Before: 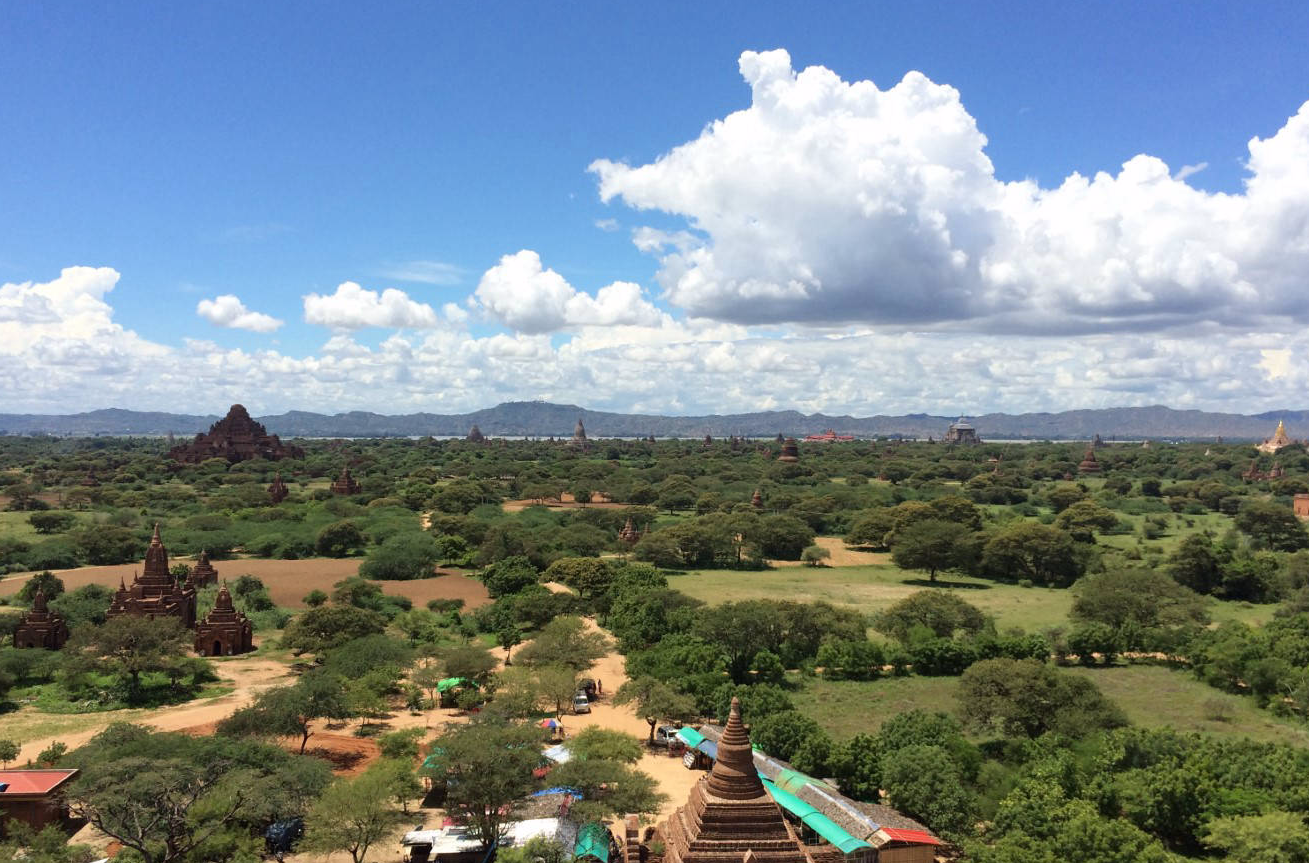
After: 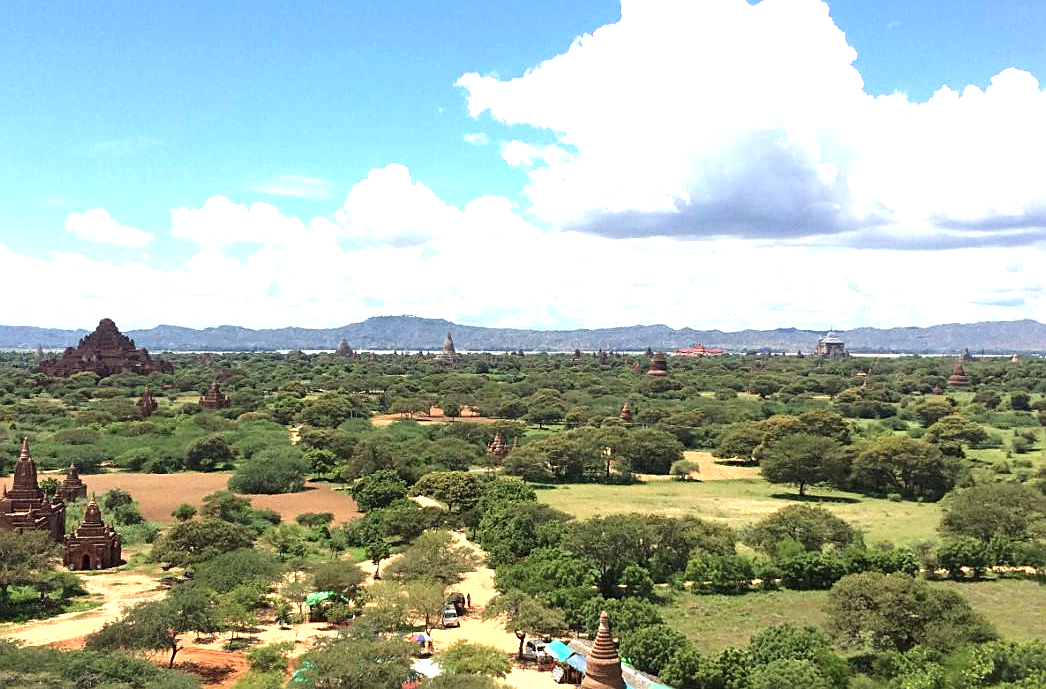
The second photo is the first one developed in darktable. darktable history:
crop and rotate: left 10.071%, top 10.071%, right 10.02%, bottom 10.02%
exposure: black level correction 0, exposure 1 EV, compensate highlight preservation false
sharpen: on, module defaults
